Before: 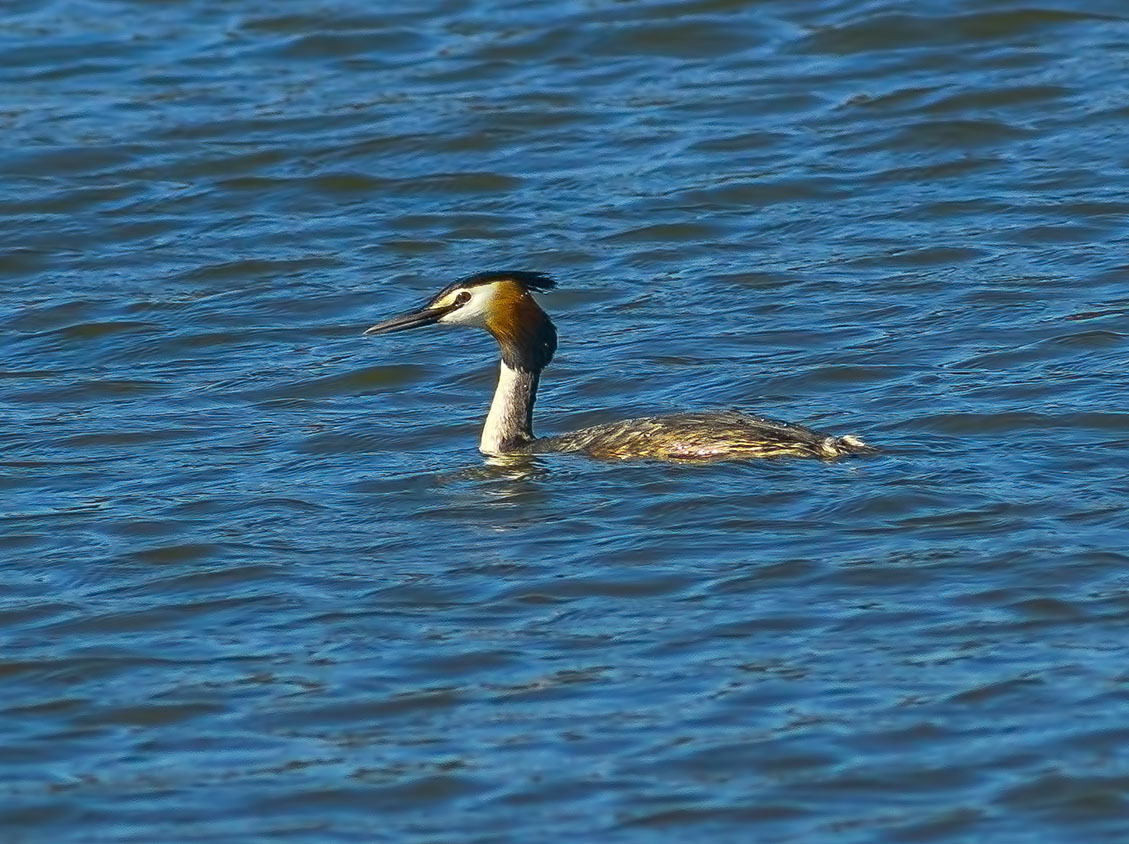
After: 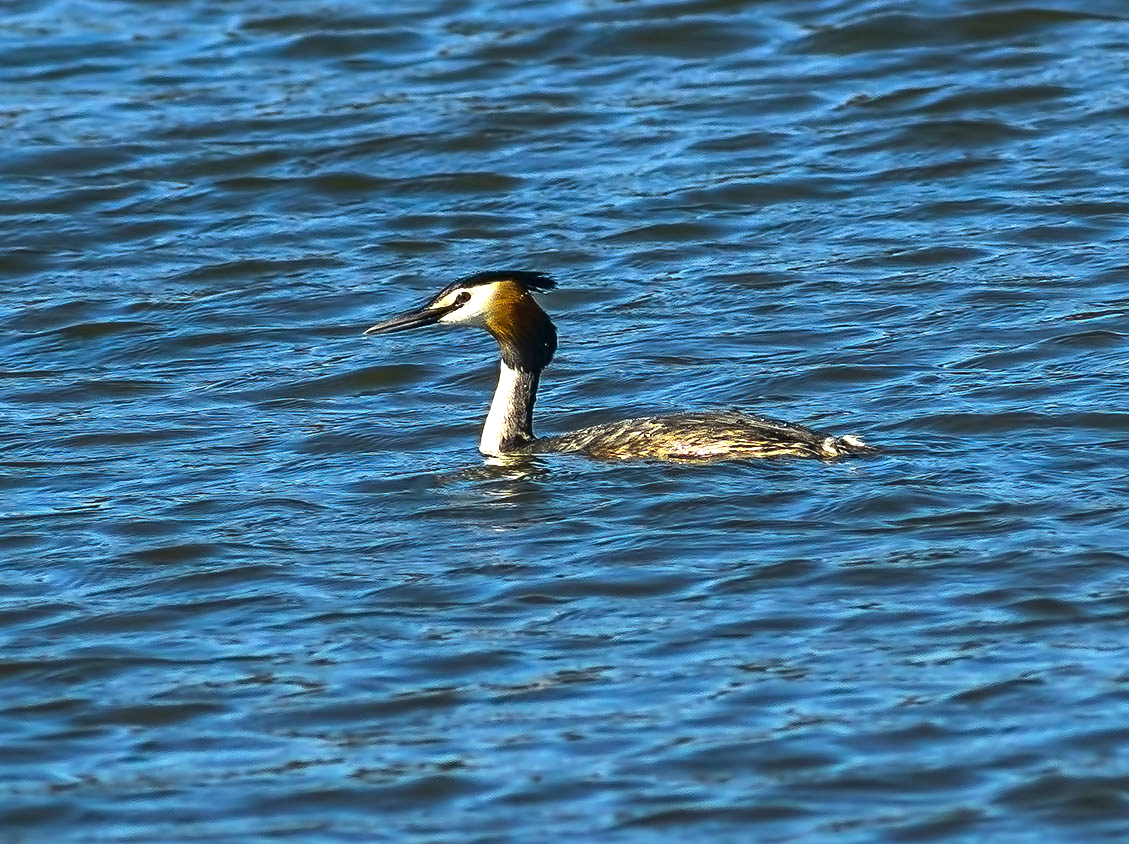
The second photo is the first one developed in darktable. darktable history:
tone equalizer: -8 EV -1.09 EV, -7 EV -1.04 EV, -6 EV -0.882 EV, -5 EV -0.588 EV, -3 EV 0.562 EV, -2 EV 0.838 EV, -1 EV 0.99 EV, +0 EV 1.07 EV, edges refinement/feathering 500, mask exposure compensation -1.57 EV, preserve details no
